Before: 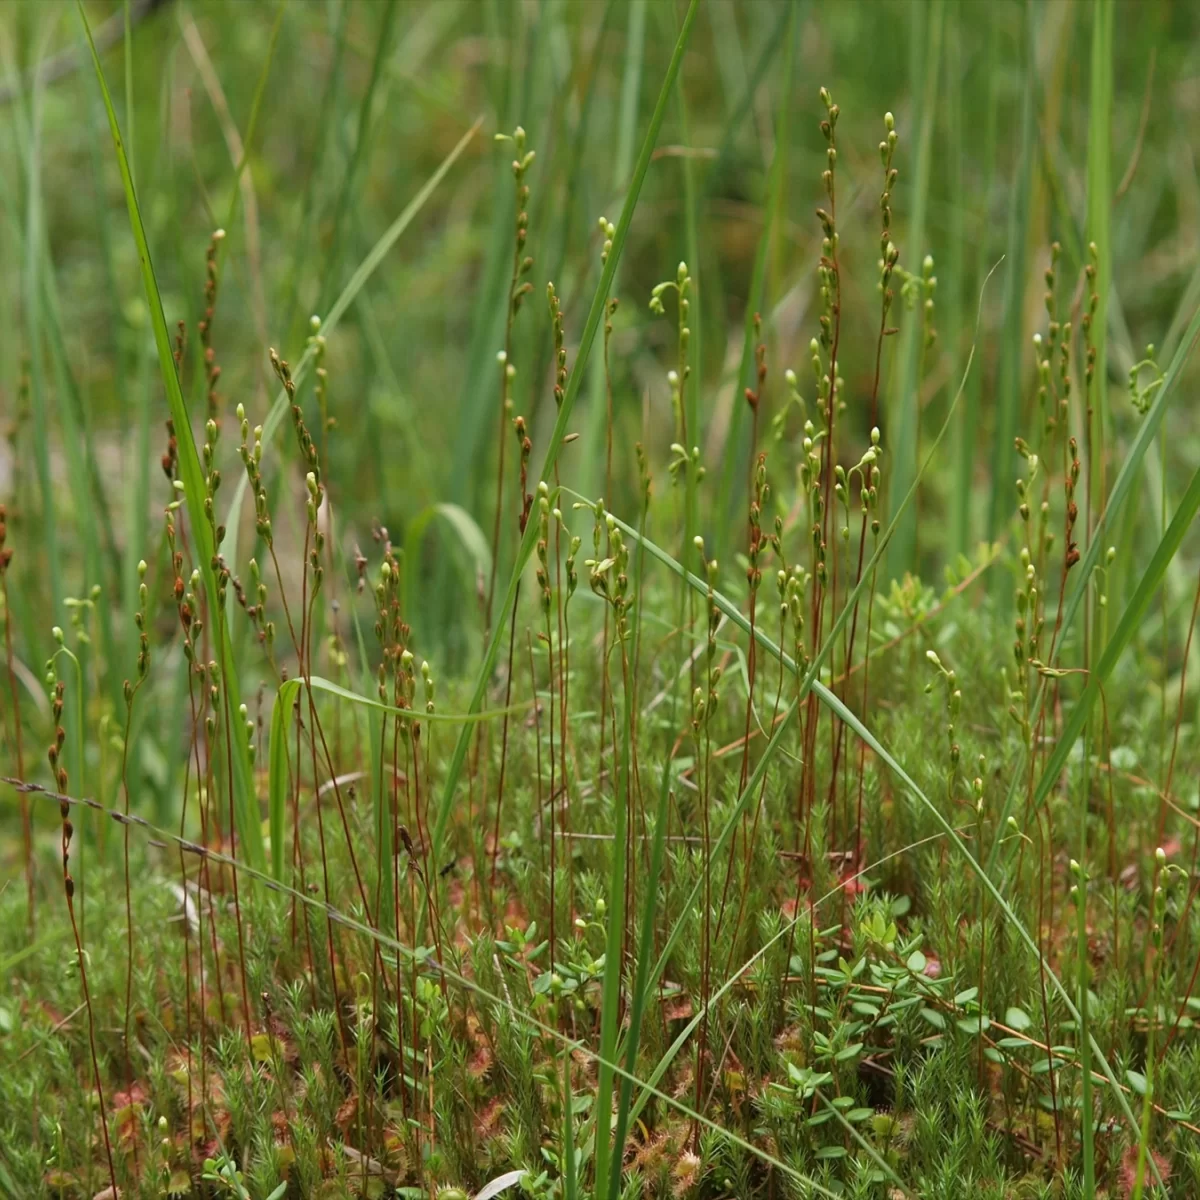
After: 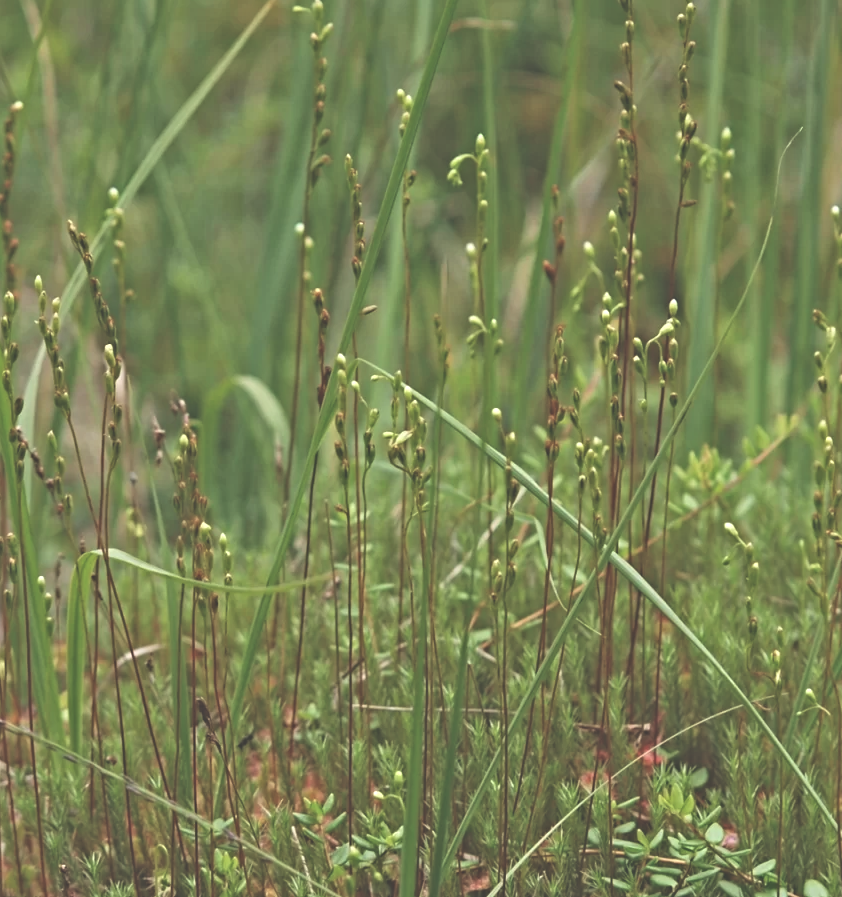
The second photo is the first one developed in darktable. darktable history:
crop and rotate: left 16.871%, top 10.709%, right 12.908%, bottom 14.535%
exposure: black level correction -0.063, exposure -0.049 EV, compensate exposure bias true, compensate highlight preservation false
contrast equalizer: octaves 7, y [[0.5, 0.501, 0.525, 0.597, 0.58, 0.514], [0.5 ×6], [0.5 ×6], [0 ×6], [0 ×6]]
